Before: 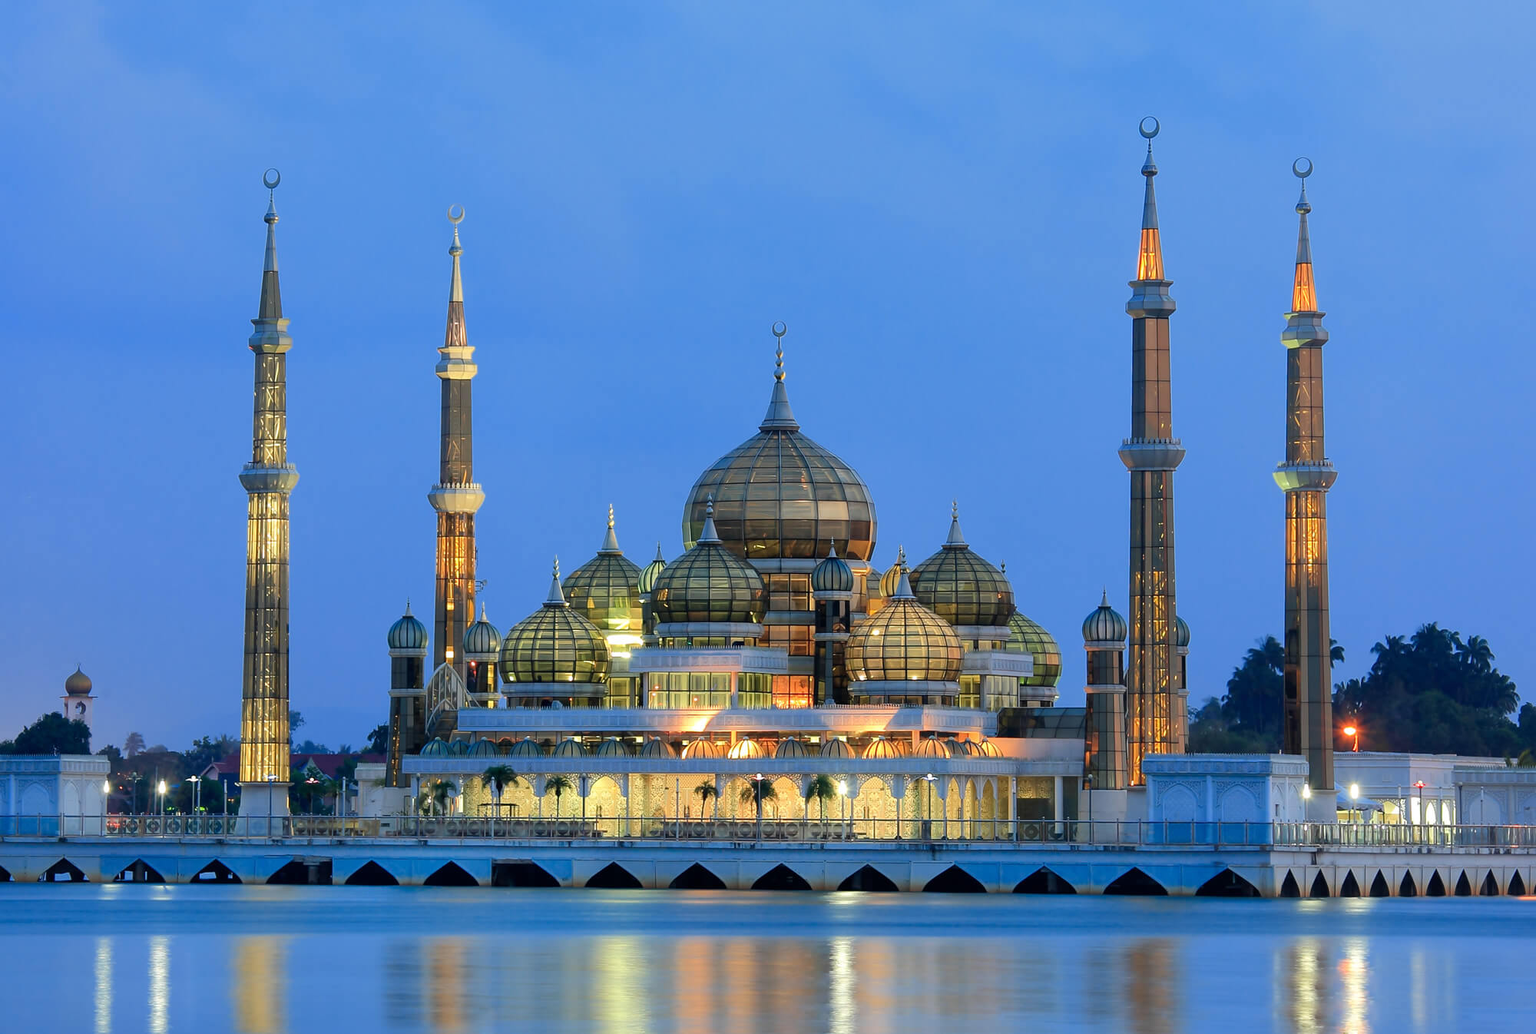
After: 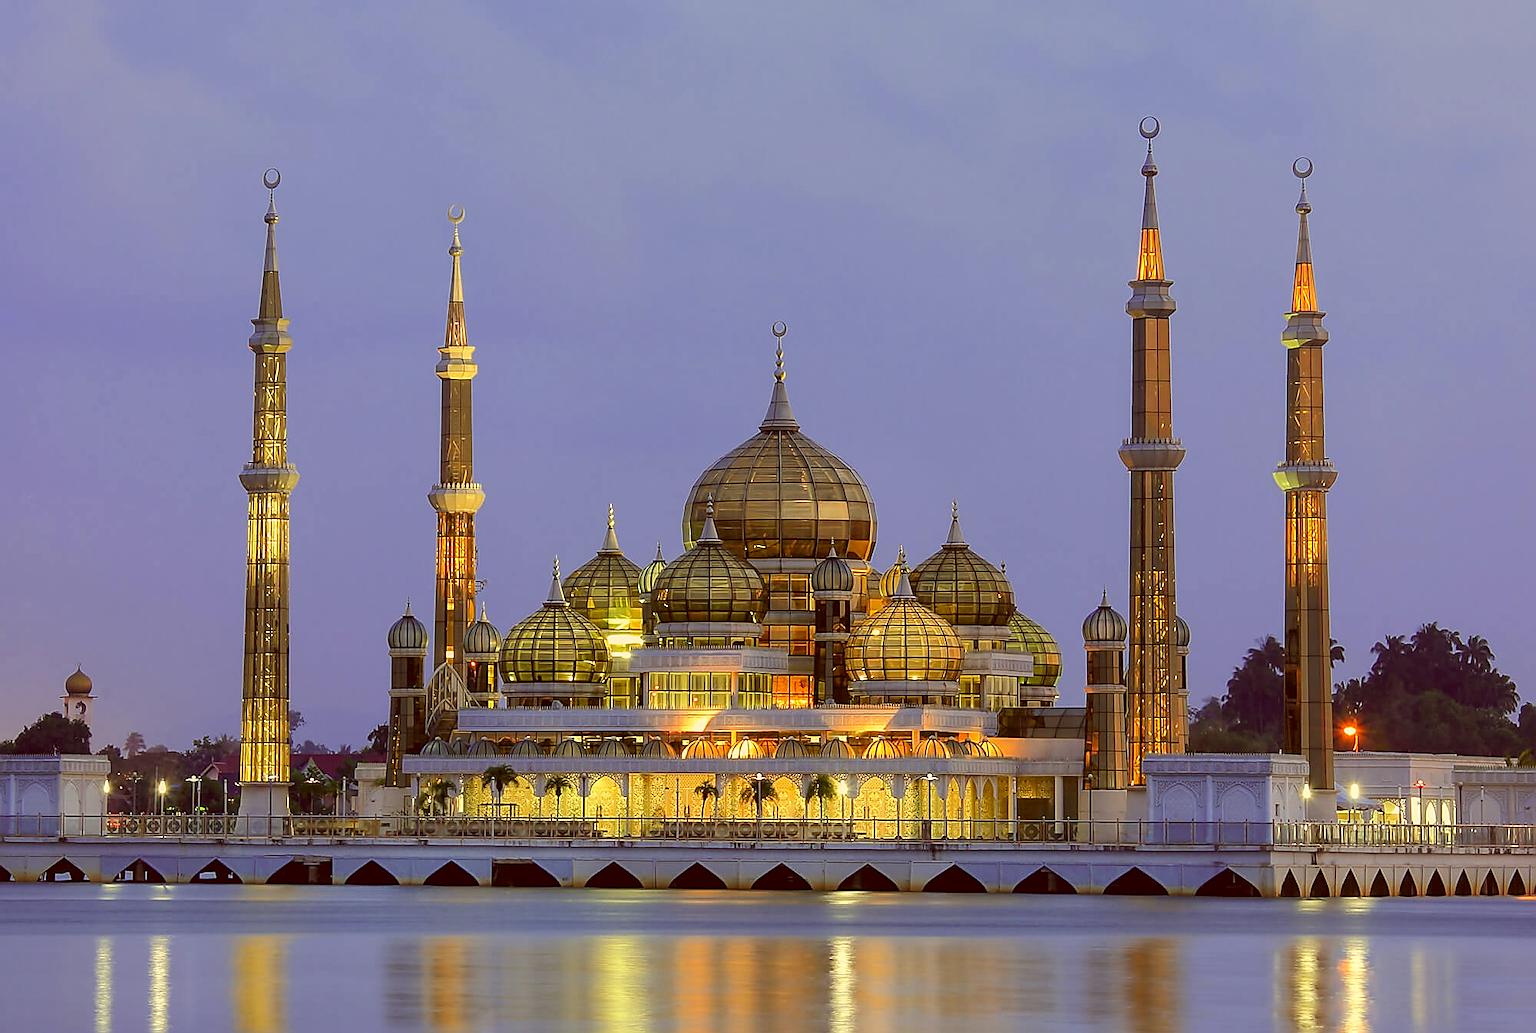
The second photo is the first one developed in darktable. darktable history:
color correction: highlights a* 1.16, highlights b* 23.71, shadows a* 16.25, shadows b* 24.3
sharpen: radius 1.428, amount 1.237, threshold 0.791
local contrast: detail 109%
